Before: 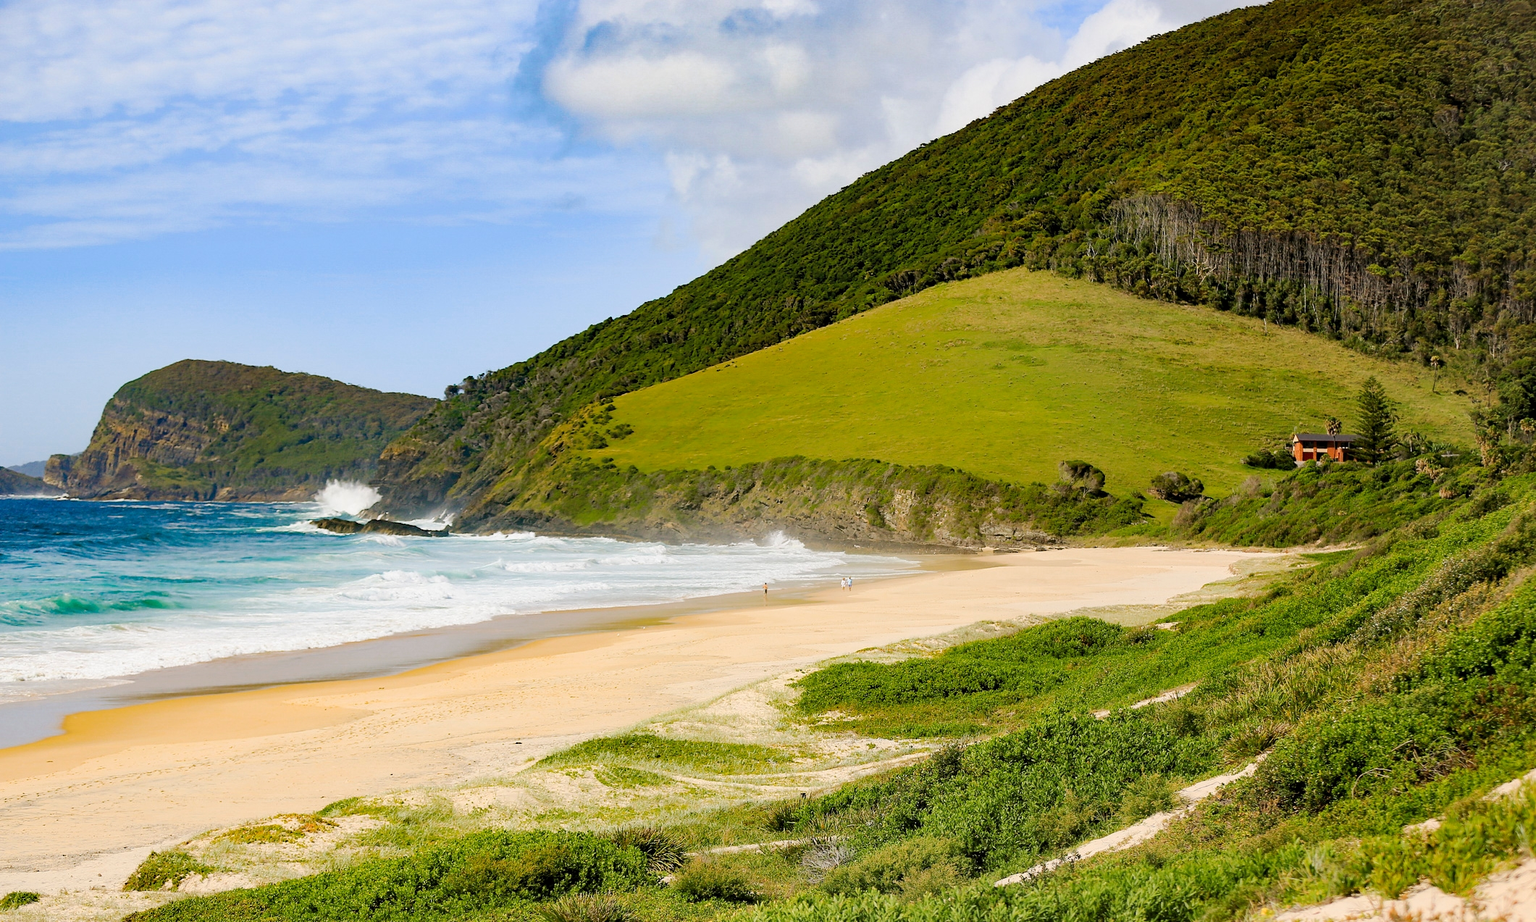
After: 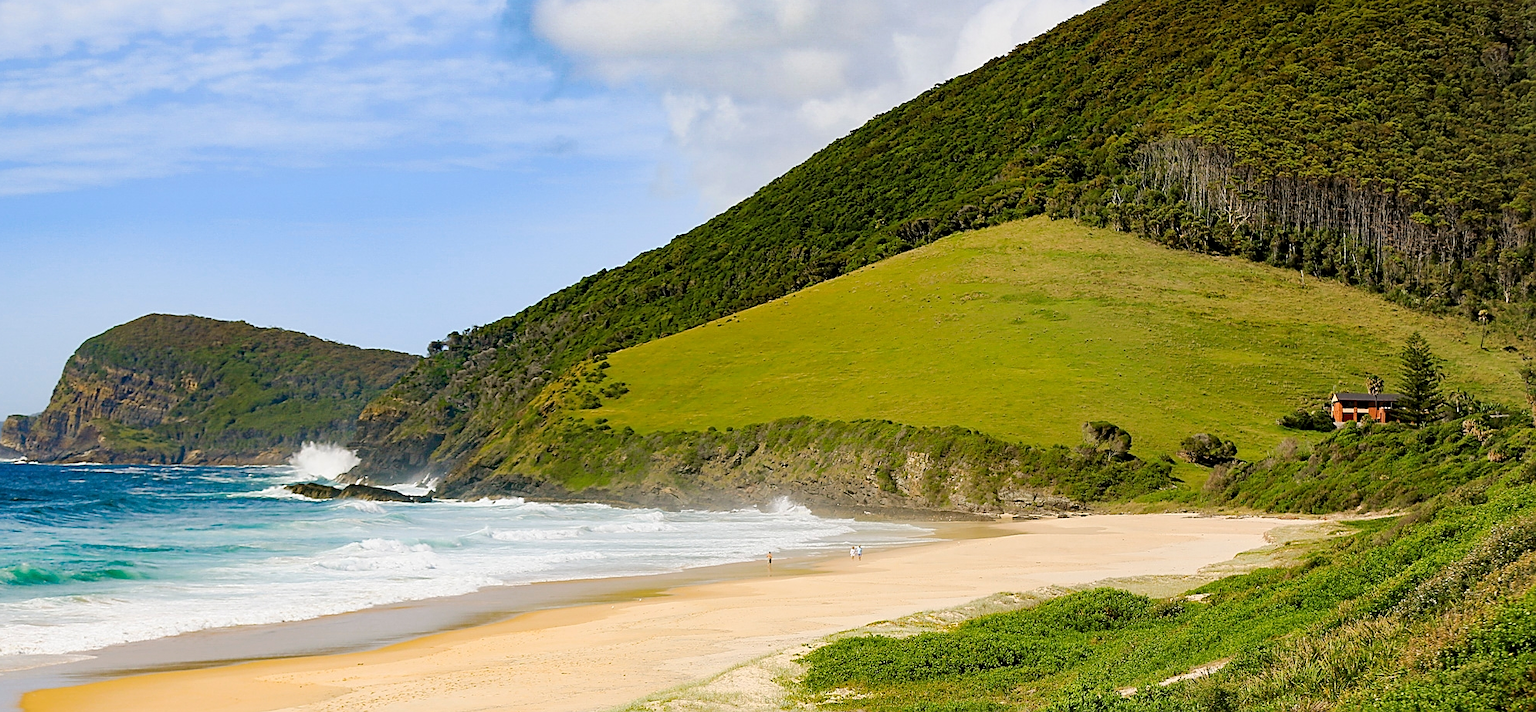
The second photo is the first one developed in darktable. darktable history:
sharpen: on, module defaults
crop: left 2.851%, top 7.128%, right 3.314%, bottom 20.295%
